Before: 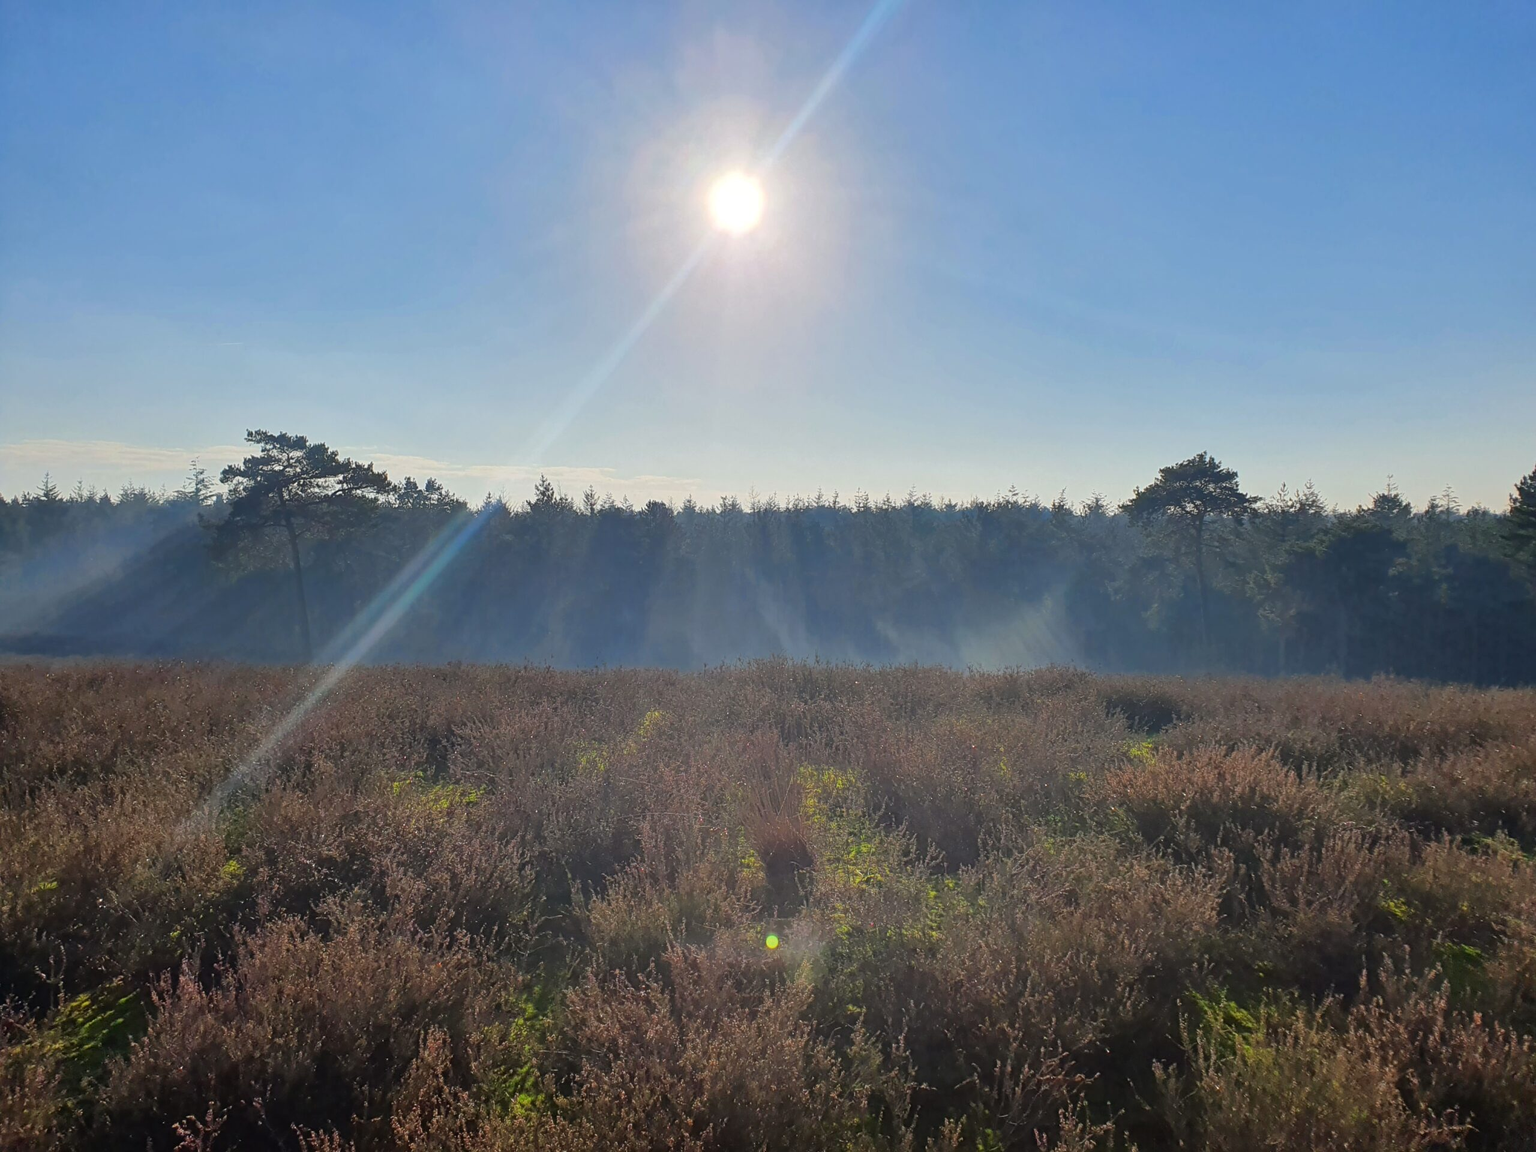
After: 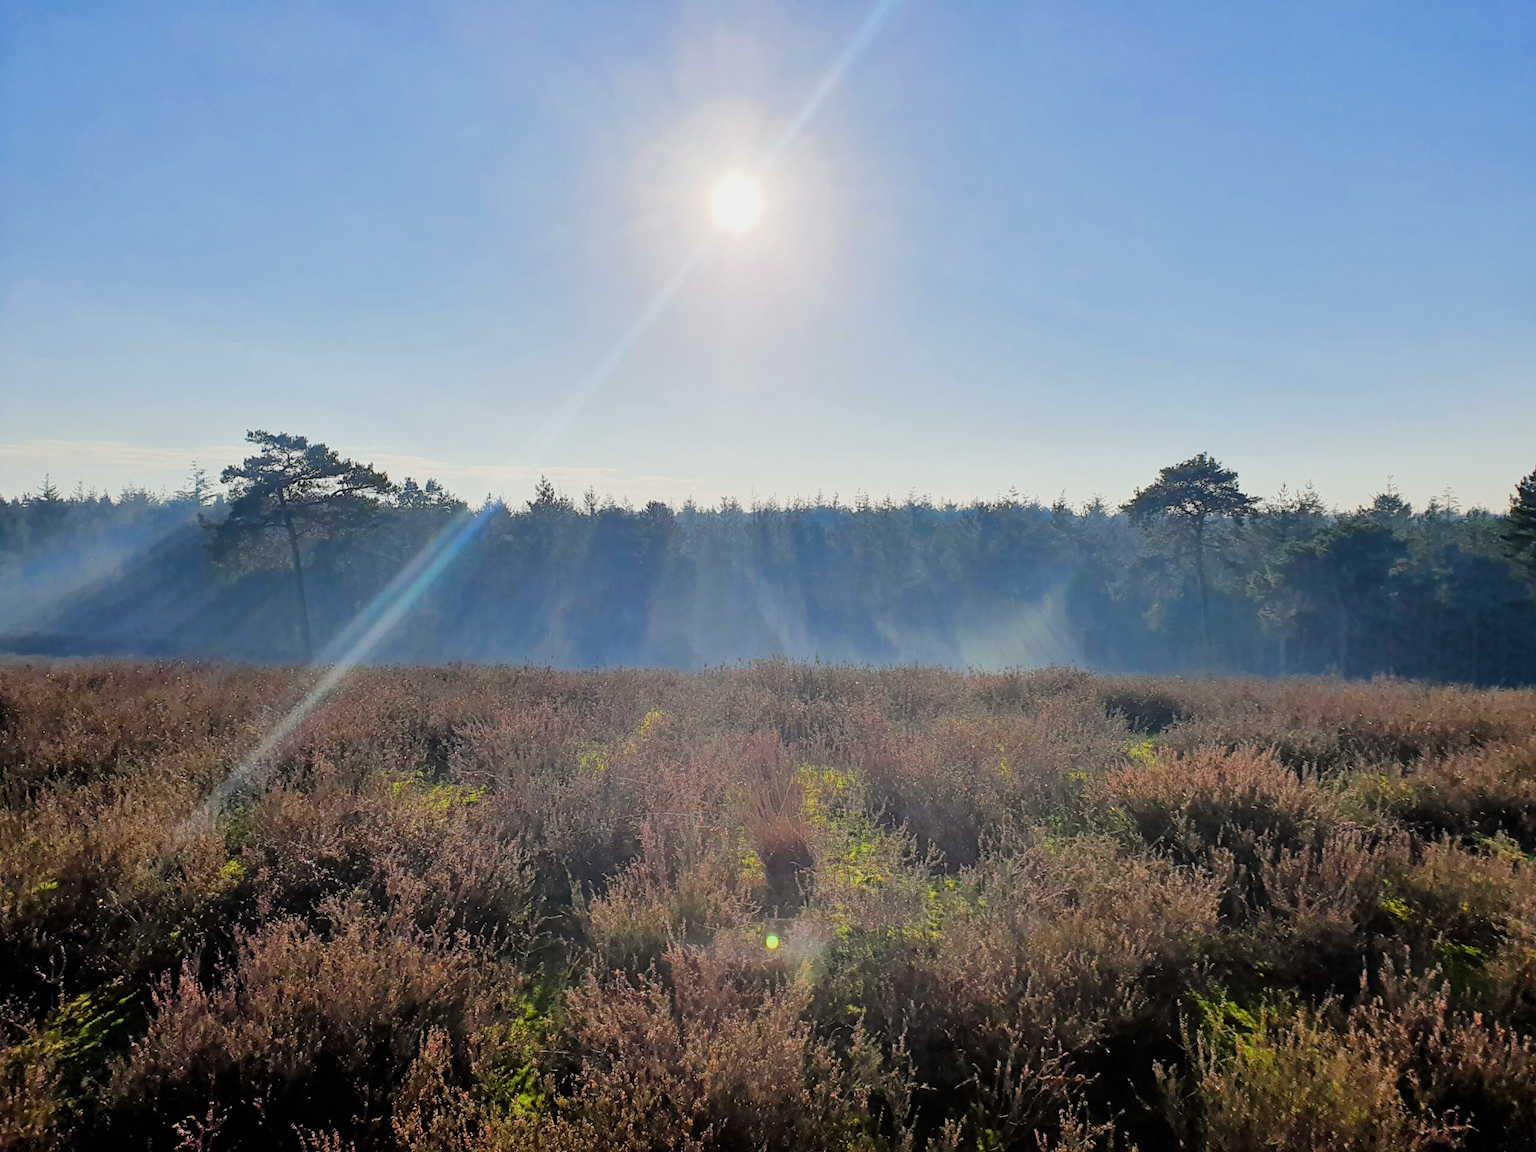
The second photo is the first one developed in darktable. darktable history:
filmic rgb: black relative exposure -5 EV, hardness 2.88, contrast 1.2
color balance rgb: perceptual saturation grading › global saturation 20%, perceptual saturation grading › highlights -50%, perceptual saturation grading › shadows 30%, perceptual brilliance grading › global brilliance 10%, perceptual brilliance grading › shadows 15%
